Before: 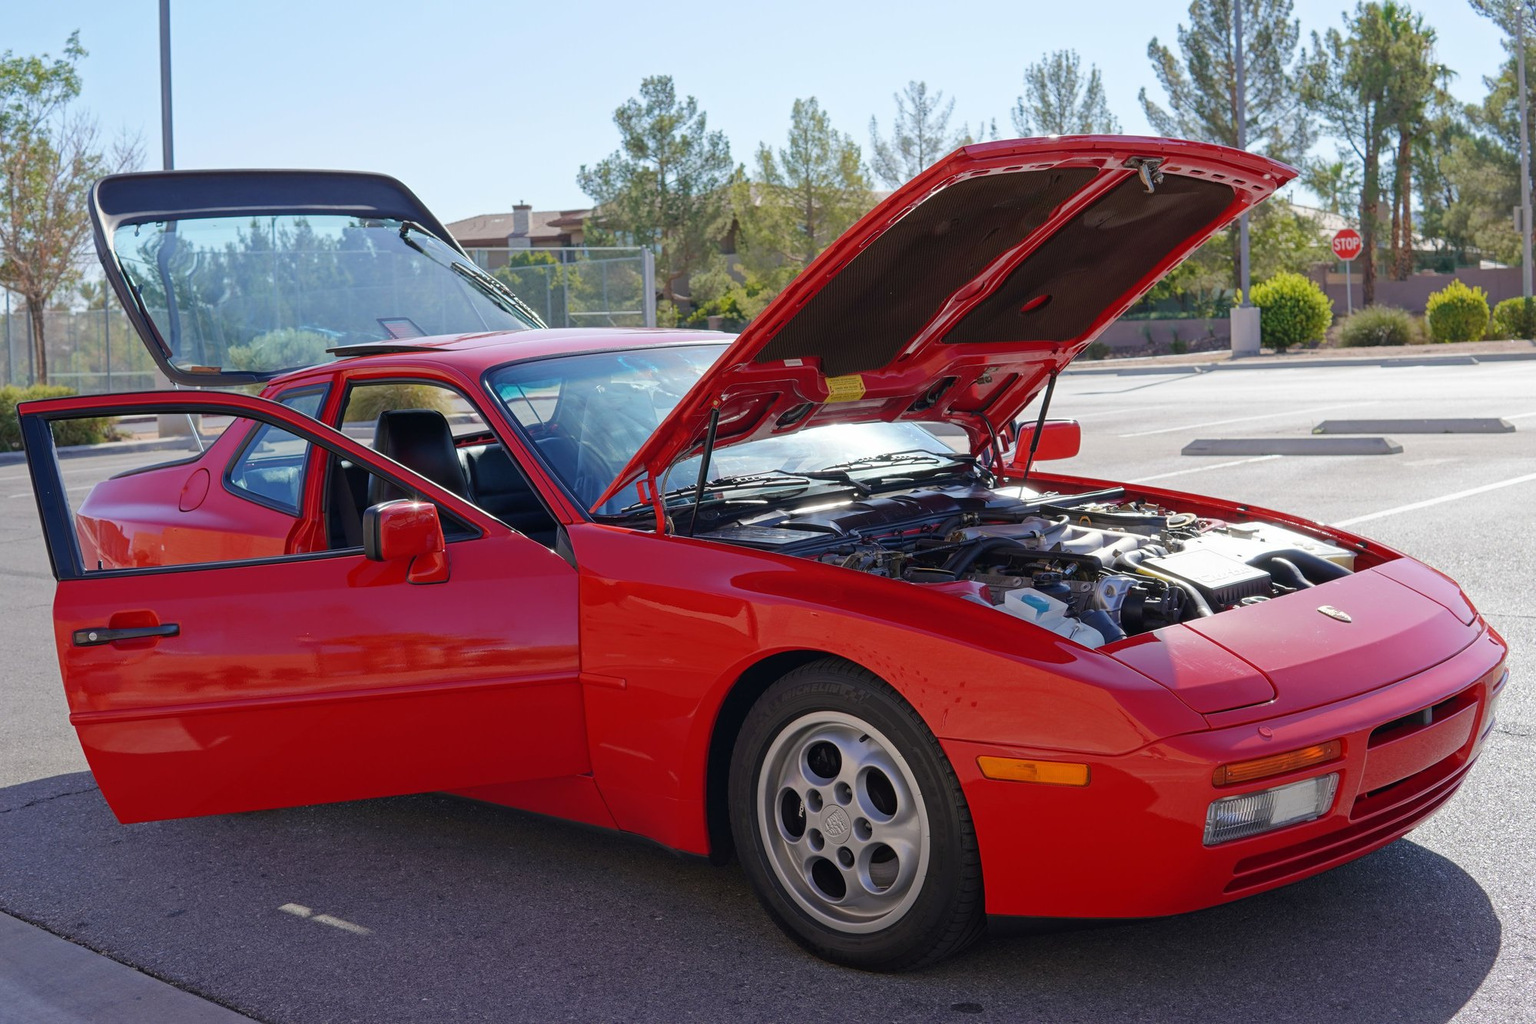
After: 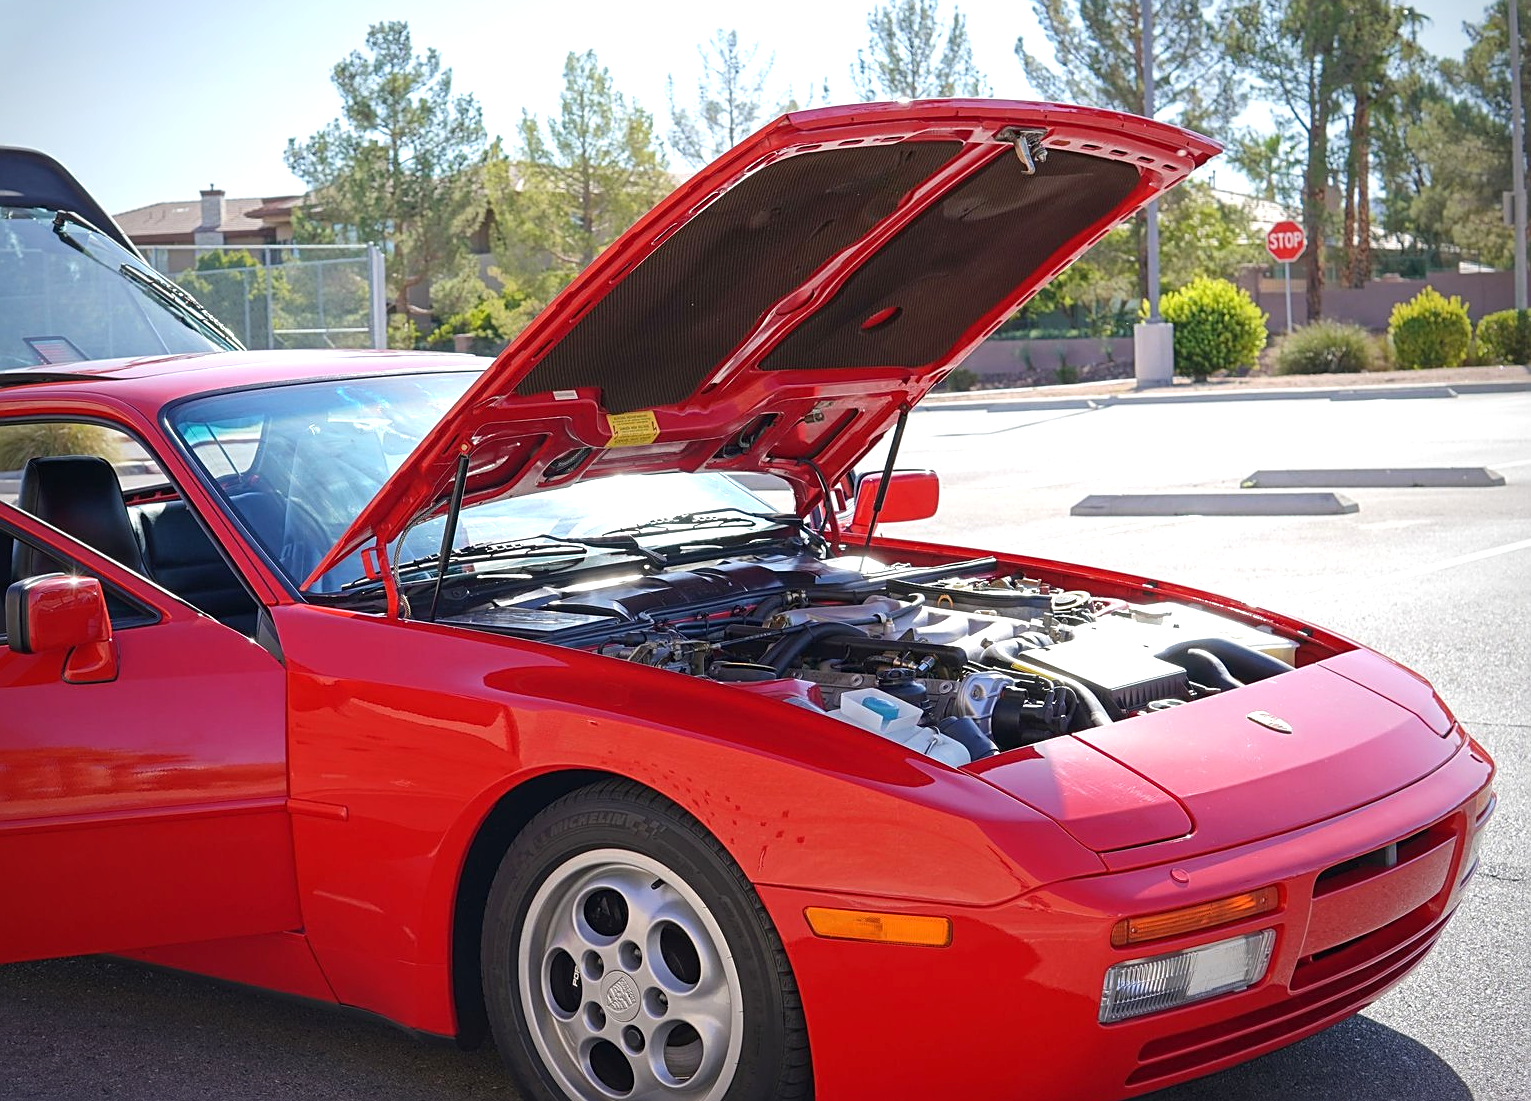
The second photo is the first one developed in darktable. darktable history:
crop: left 23.38%, top 5.835%, bottom 11.551%
exposure: black level correction 0, exposure 0.697 EV, compensate exposure bias true, compensate highlight preservation false
sharpen: on, module defaults
vignetting: fall-off start 67.29%, saturation -0.03, width/height ratio 1.006
